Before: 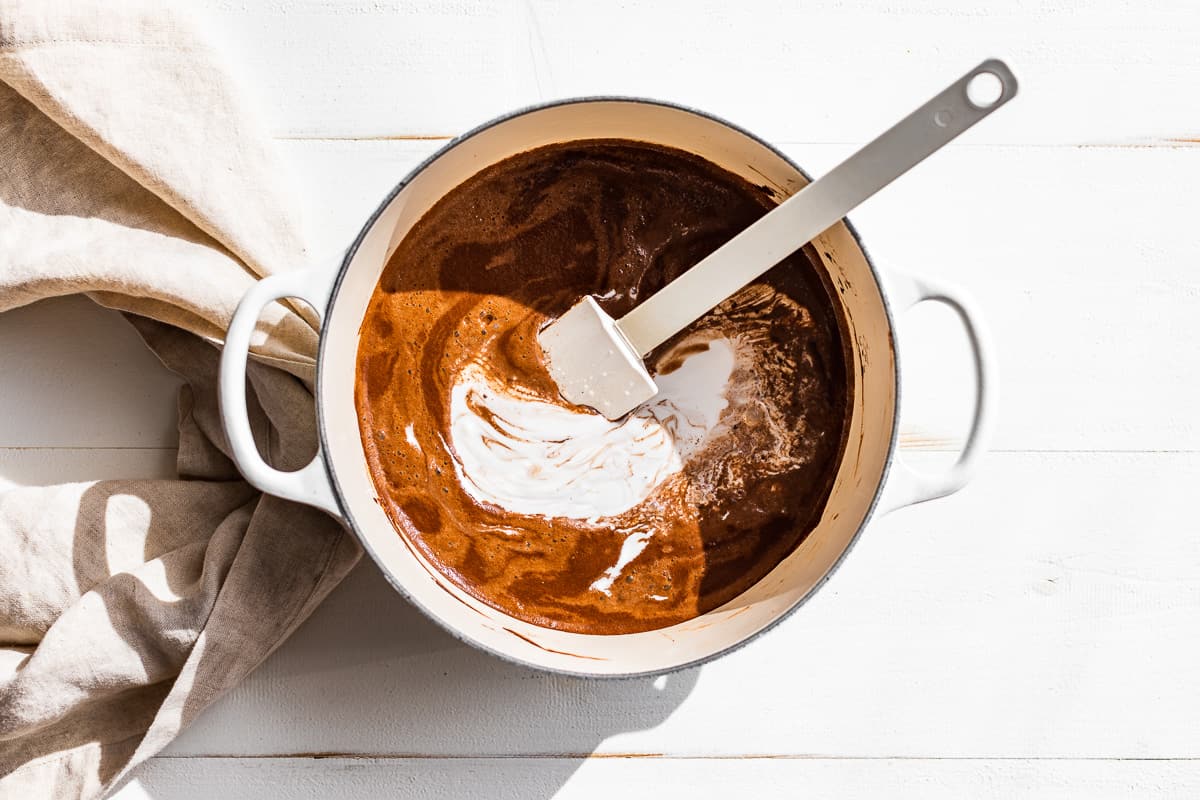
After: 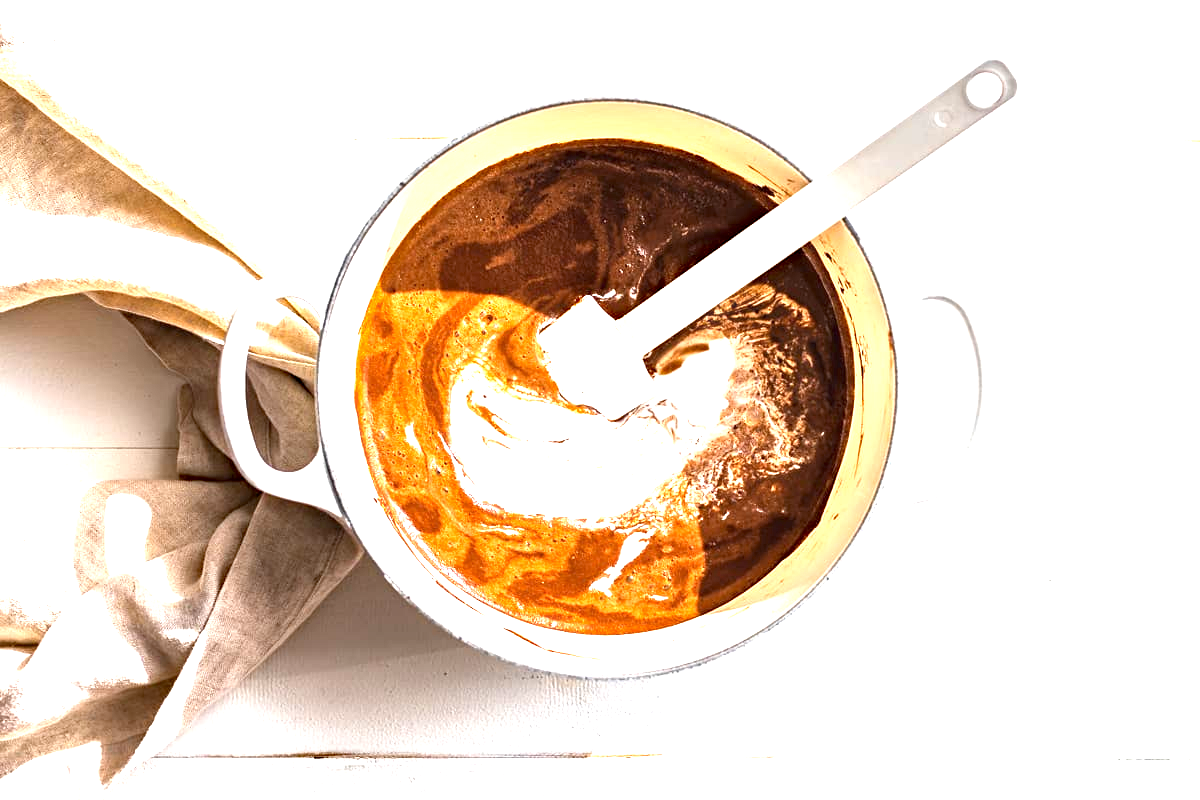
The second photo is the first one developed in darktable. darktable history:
exposure: black level correction 0, exposure 1.682 EV, compensate highlight preservation false
haze removal: adaptive false
